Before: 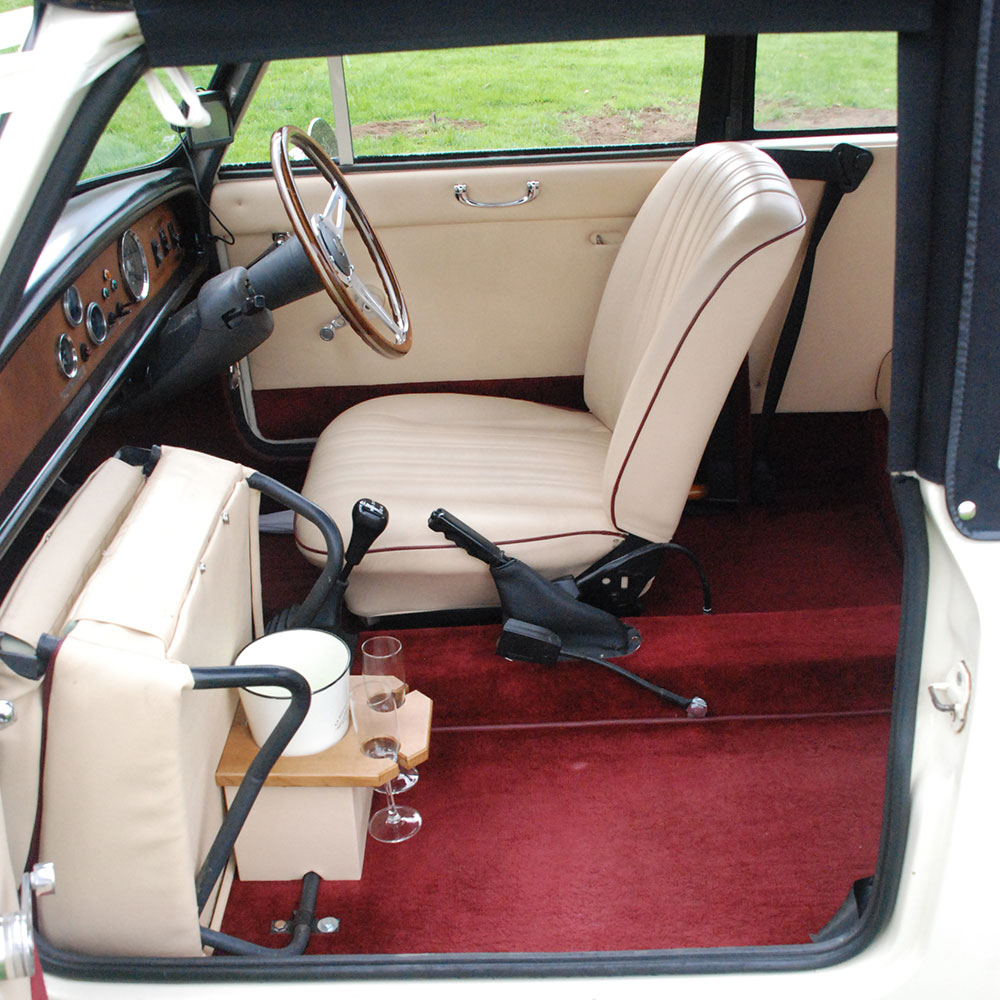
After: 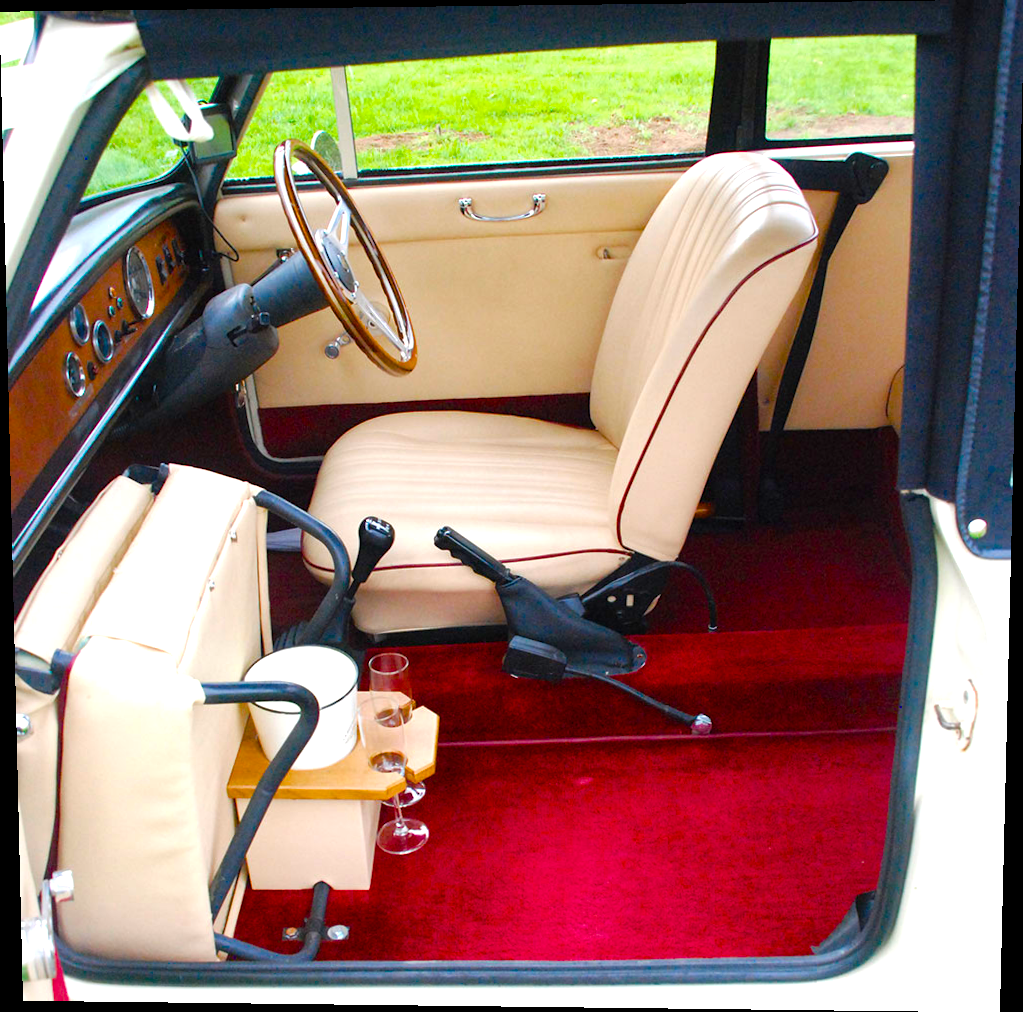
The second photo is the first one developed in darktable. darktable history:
color balance rgb: linear chroma grading › shadows 10%, linear chroma grading › highlights 10%, linear chroma grading › global chroma 15%, linear chroma grading › mid-tones 15%, perceptual saturation grading › global saturation 40%, perceptual saturation grading › highlights -25%, perceptual saturation grading › mid-tones 35%, perceptual saturation grading › shadows 35%, perceptual brilliance grading › global brilliance 11.29%, global vibrance 11.29%
rotate and perspective: lens shift (vertical) 0.048, lens shift (horizontal) -0.024, automatic cropping off
